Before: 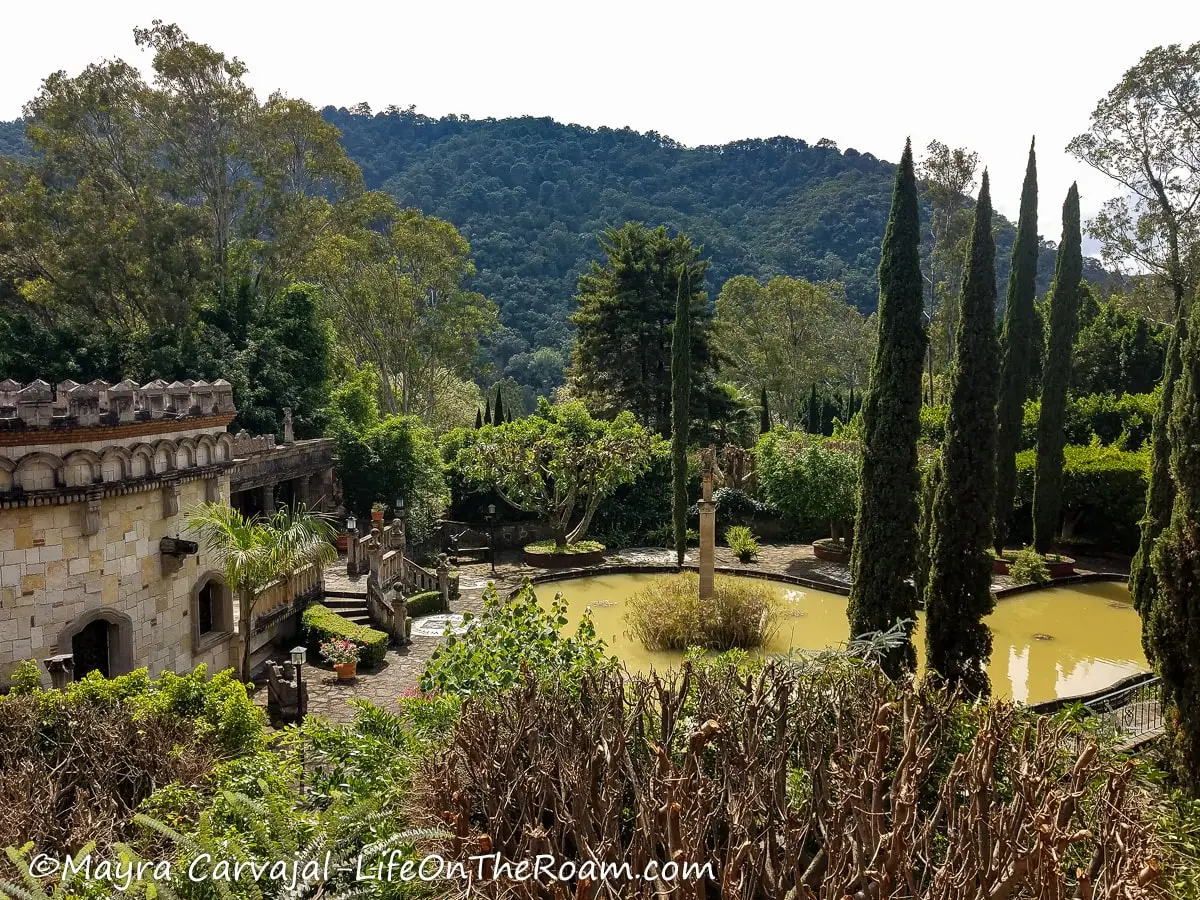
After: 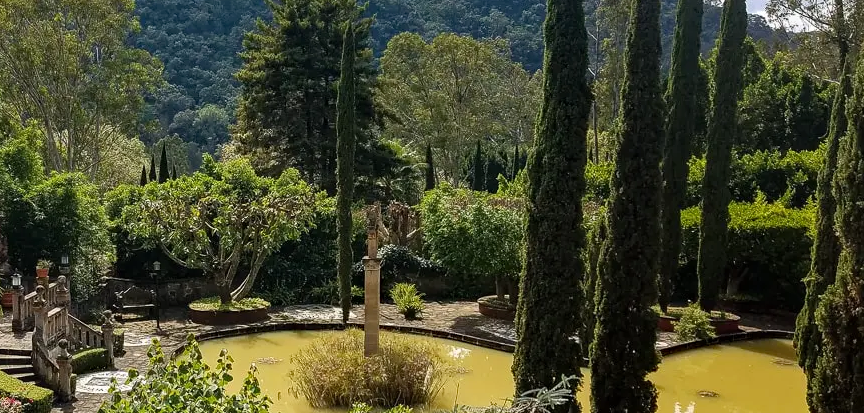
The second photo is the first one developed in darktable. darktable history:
crop and rotate: left 27.938%, top 27.046%, bottom 27.046%
haze removal: strength 0.25, distance 0.25, compatibility mode true, adaptive false
